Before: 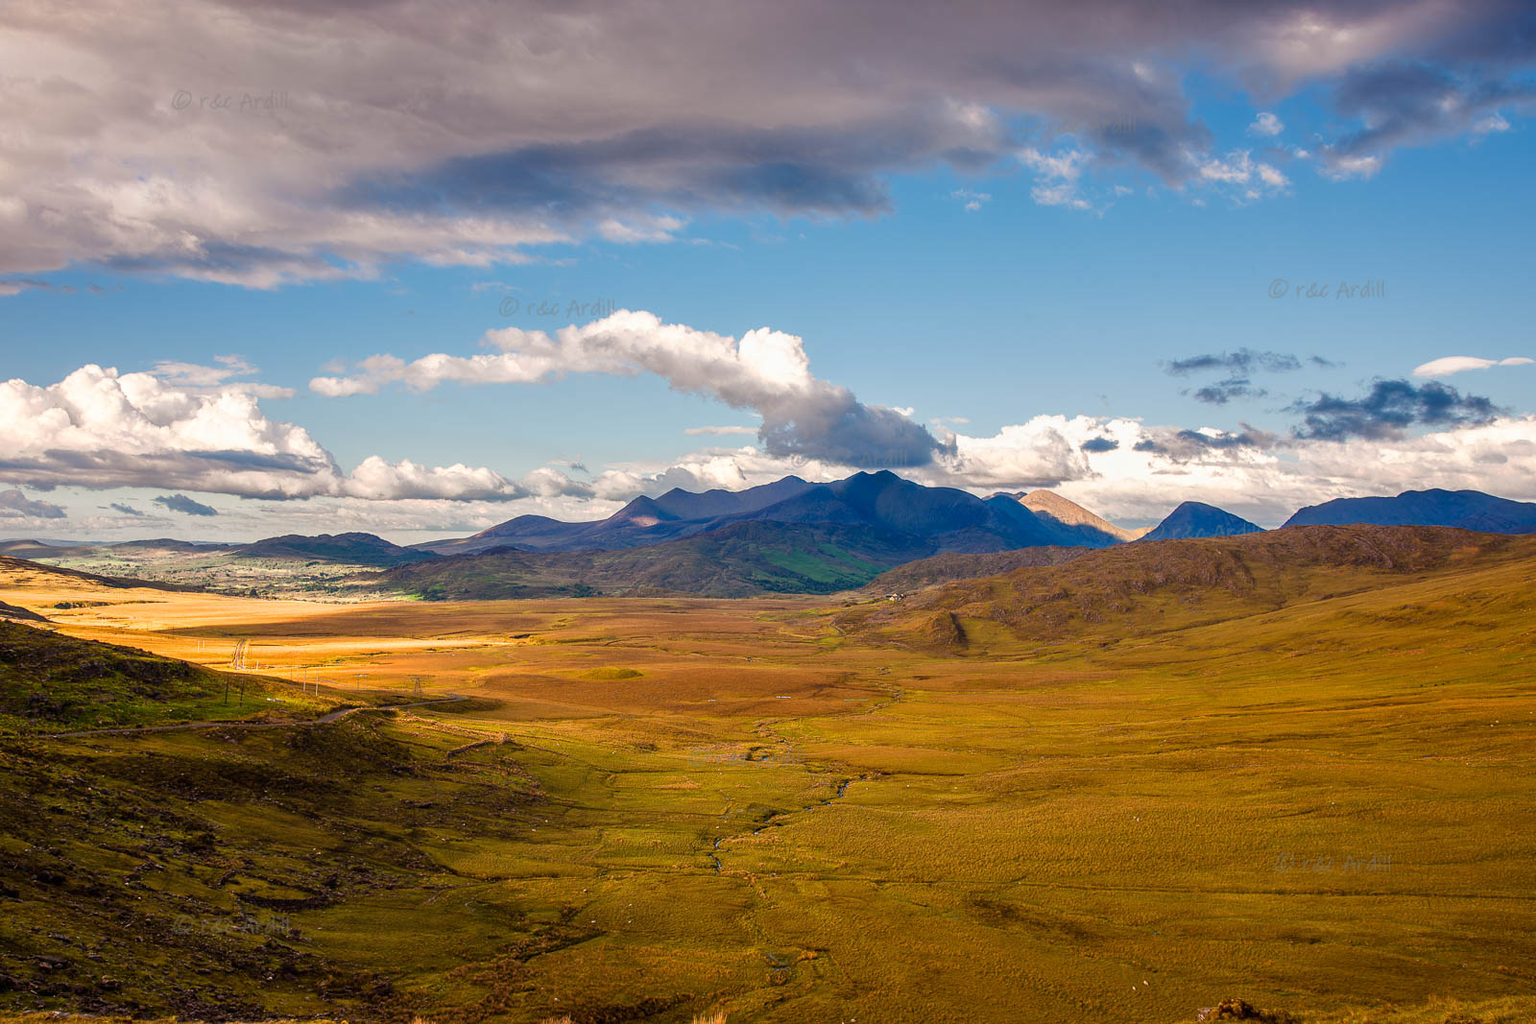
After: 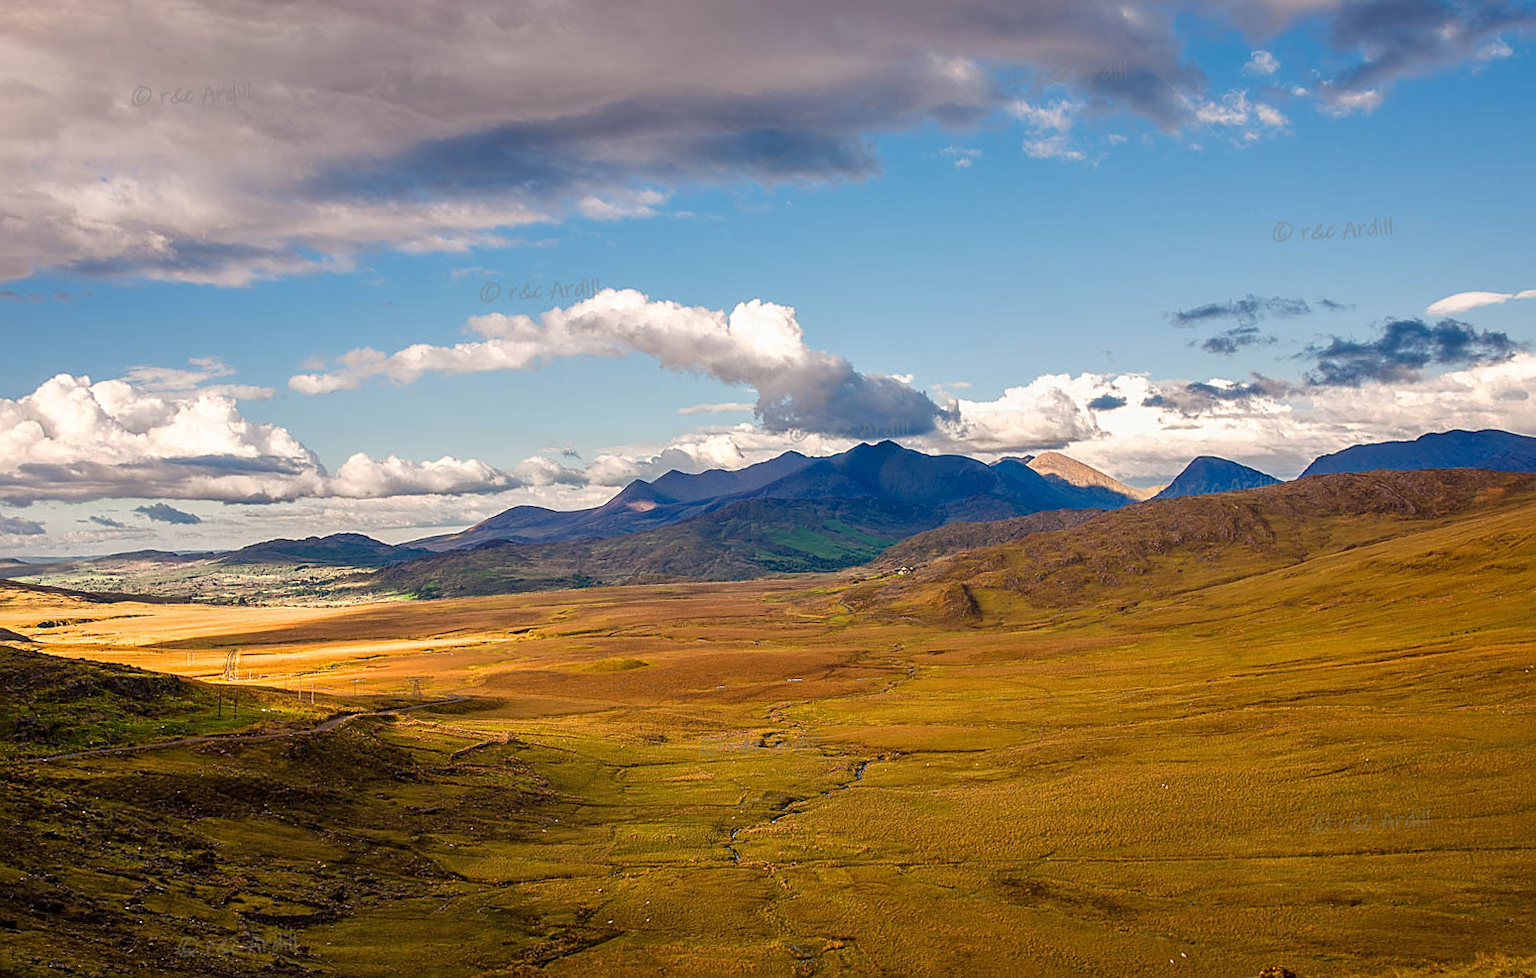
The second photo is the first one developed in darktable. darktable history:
sharpen: on, module defaults
rotate and perspective: rotation -3°, crop left 0.031, crop right 0.968, crop top 0.07, crop bottom 0.93
